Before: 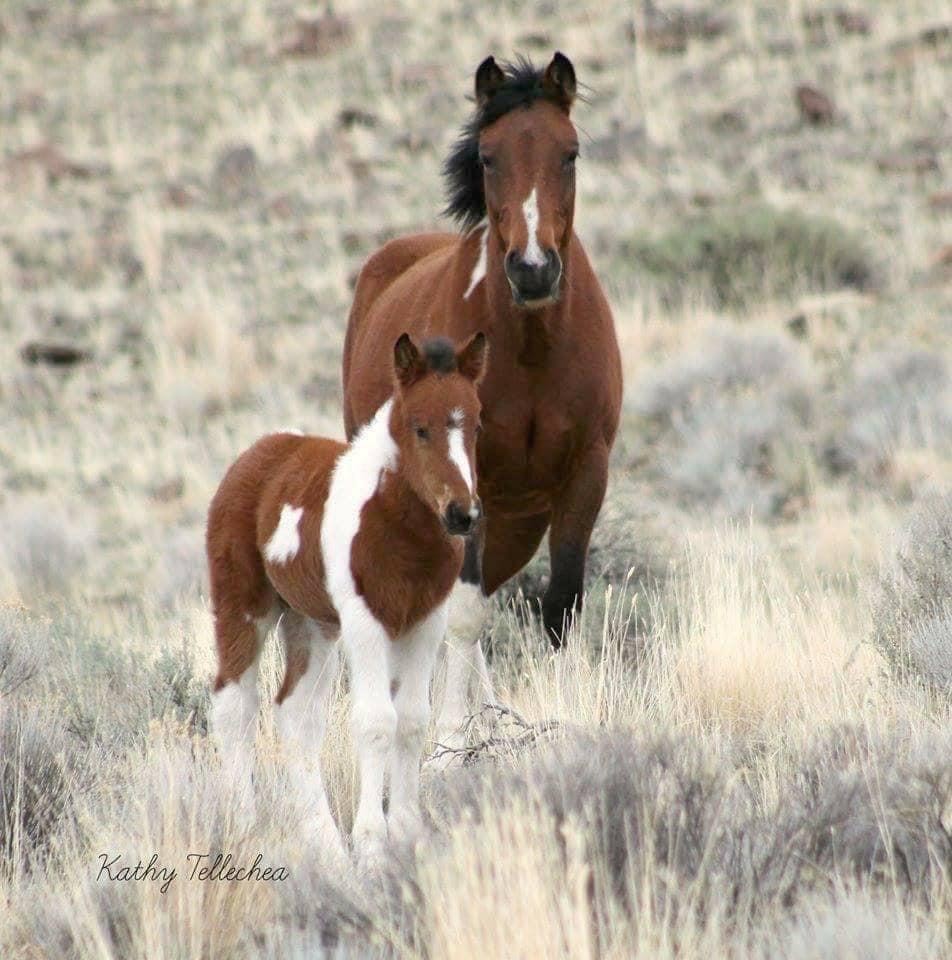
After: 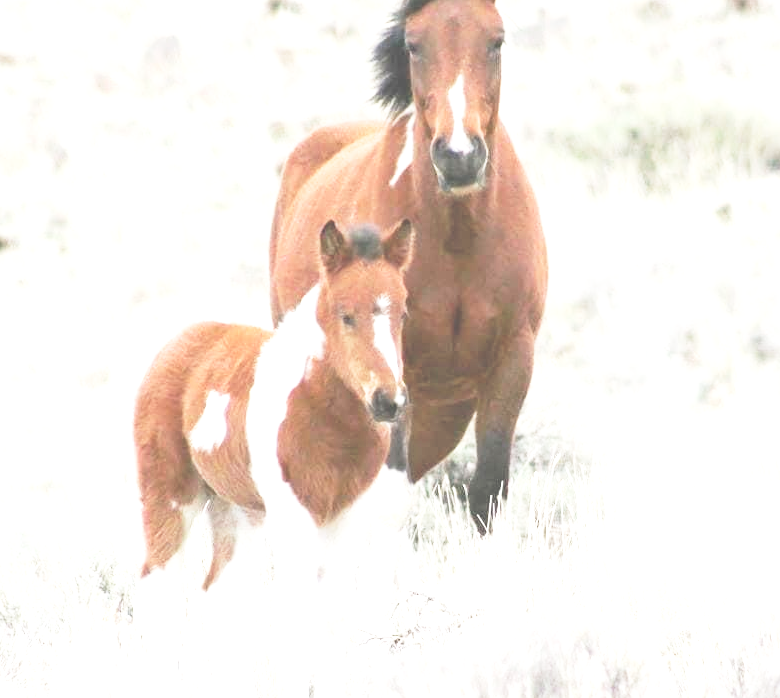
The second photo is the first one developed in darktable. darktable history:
crop: left 7.856%, top 11.836%, right 10.12%, bottom 15.387%
base curve: curves: ch0 [(0, 0) (0.028, 0.03) (0.121, 0.232) (0.46, 0.748) (0.859, 0.968) (1, 1)], preserve colors none
exposure: black level correction -0.023, exposure 1.397 EV, compensate highlight preservation false
